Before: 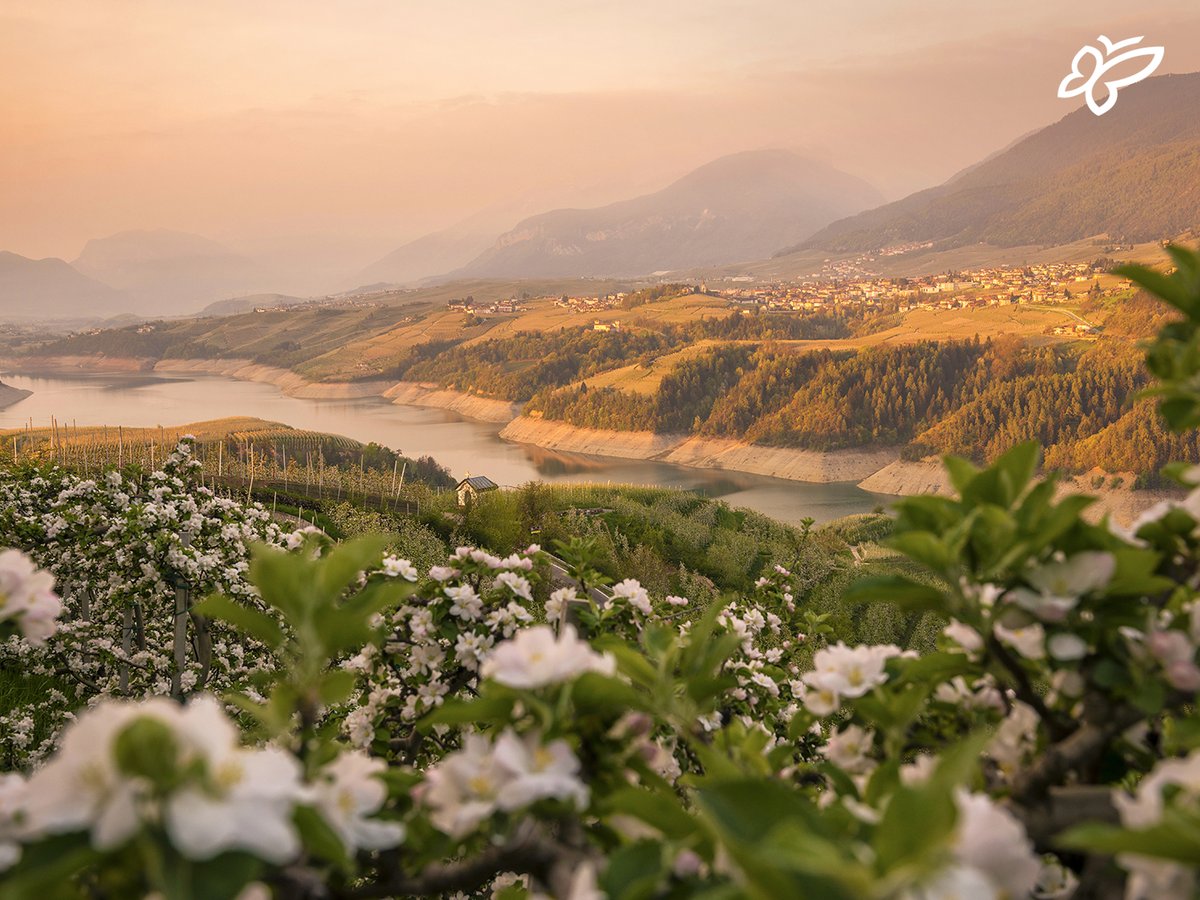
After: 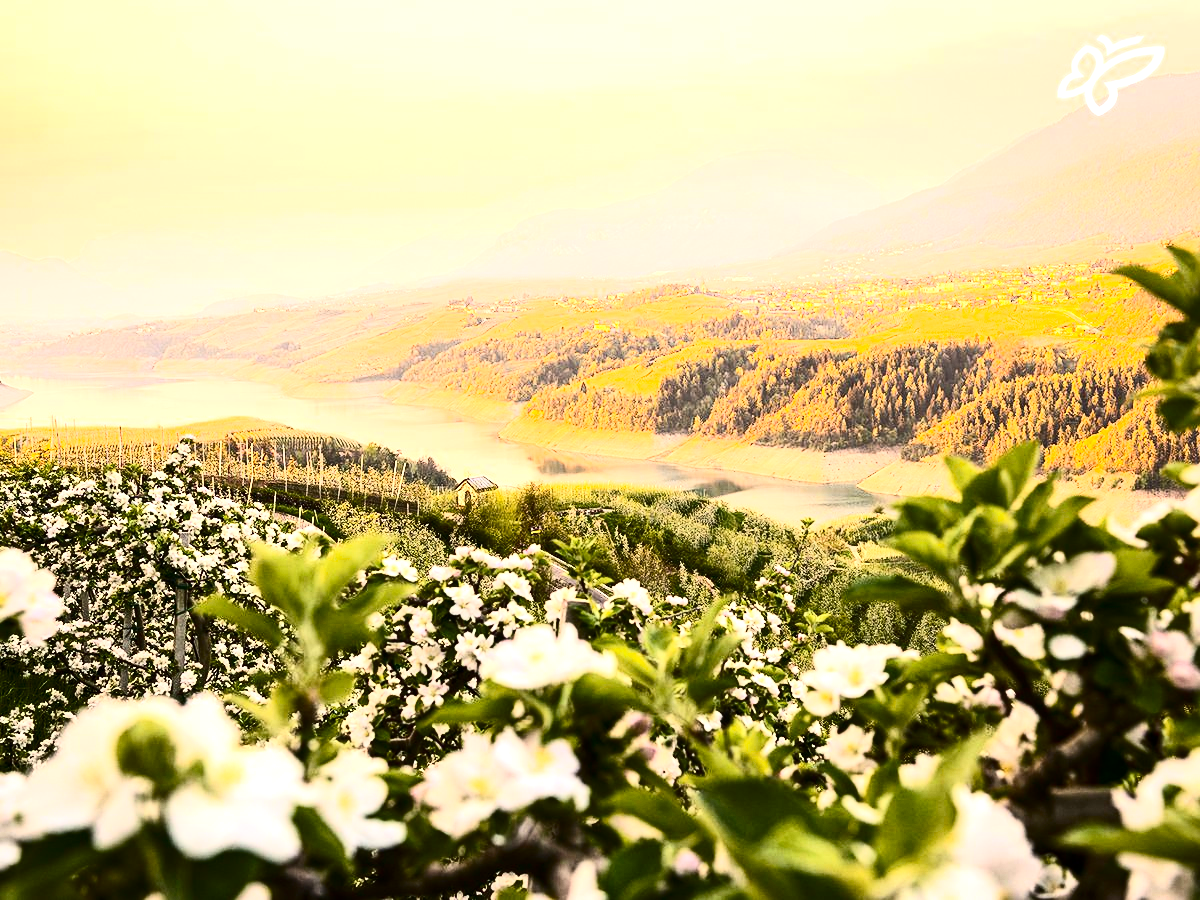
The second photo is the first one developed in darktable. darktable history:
color balance rgb: perceptual saturation grading › global saturation 19.528%, perceptual brilliance grading › global brilliance 34.323%, perceptual brilliance grading › highlights 49.844%, perceptual brilliance grading › mid-tones 59.757%, perceptual brilliance grading › shadows 34.915%, saturation formula JzAzBz (2021)
contrast brightness saturation: contrast 0.488, saturation -0.102
